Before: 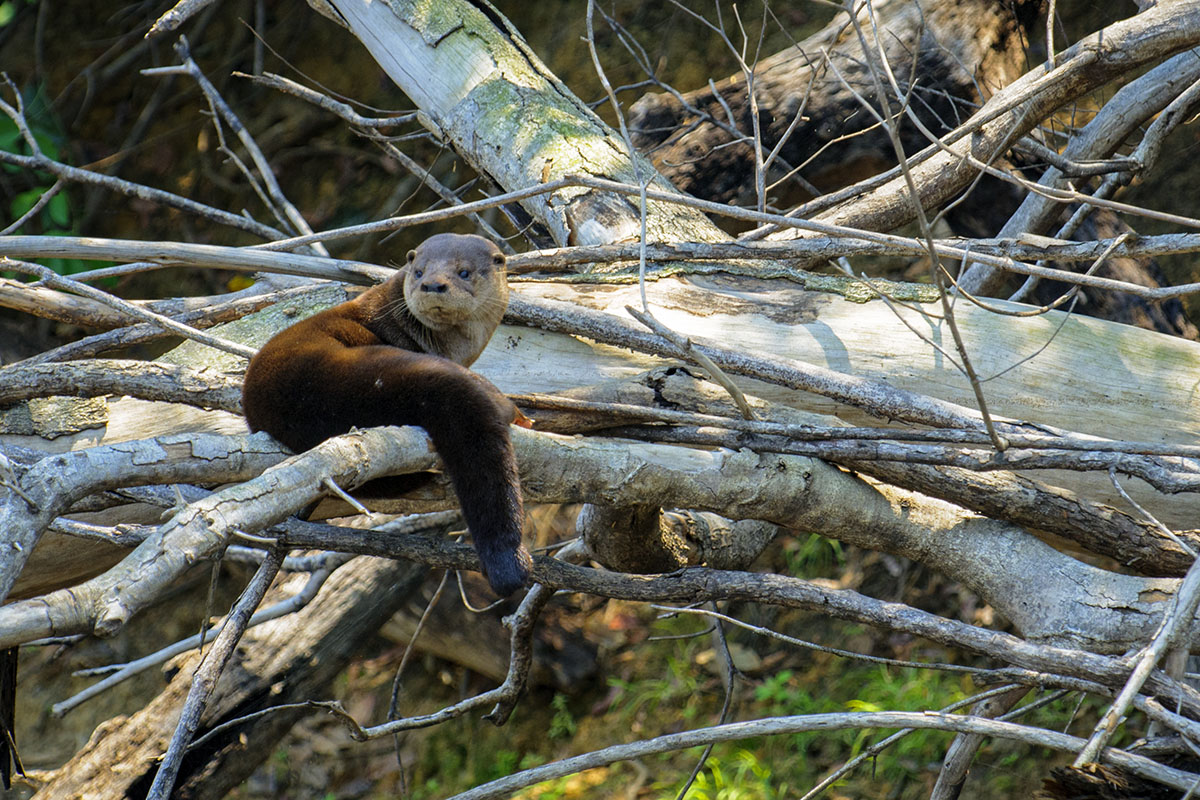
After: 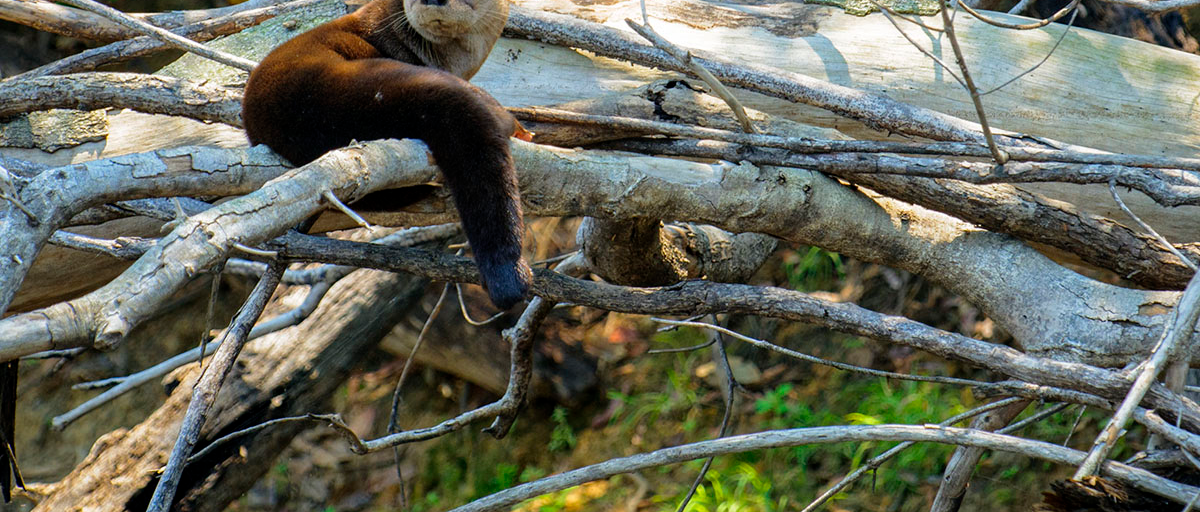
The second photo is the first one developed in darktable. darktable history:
crop and rotate: top 35.937%
